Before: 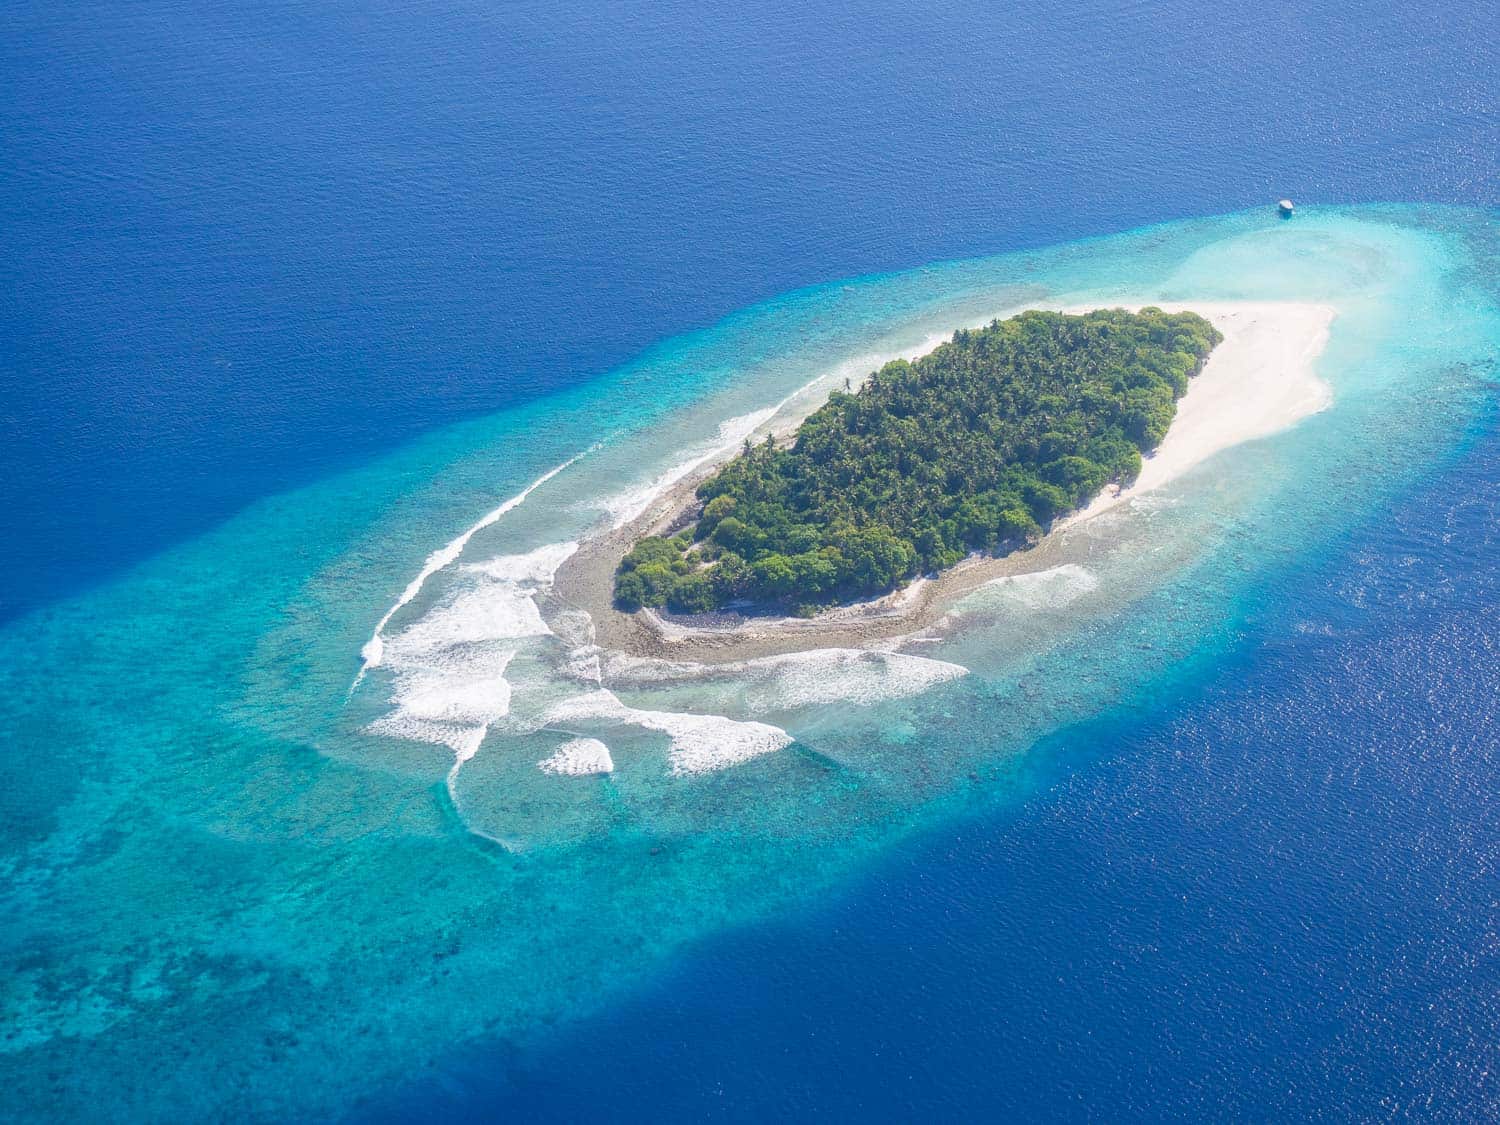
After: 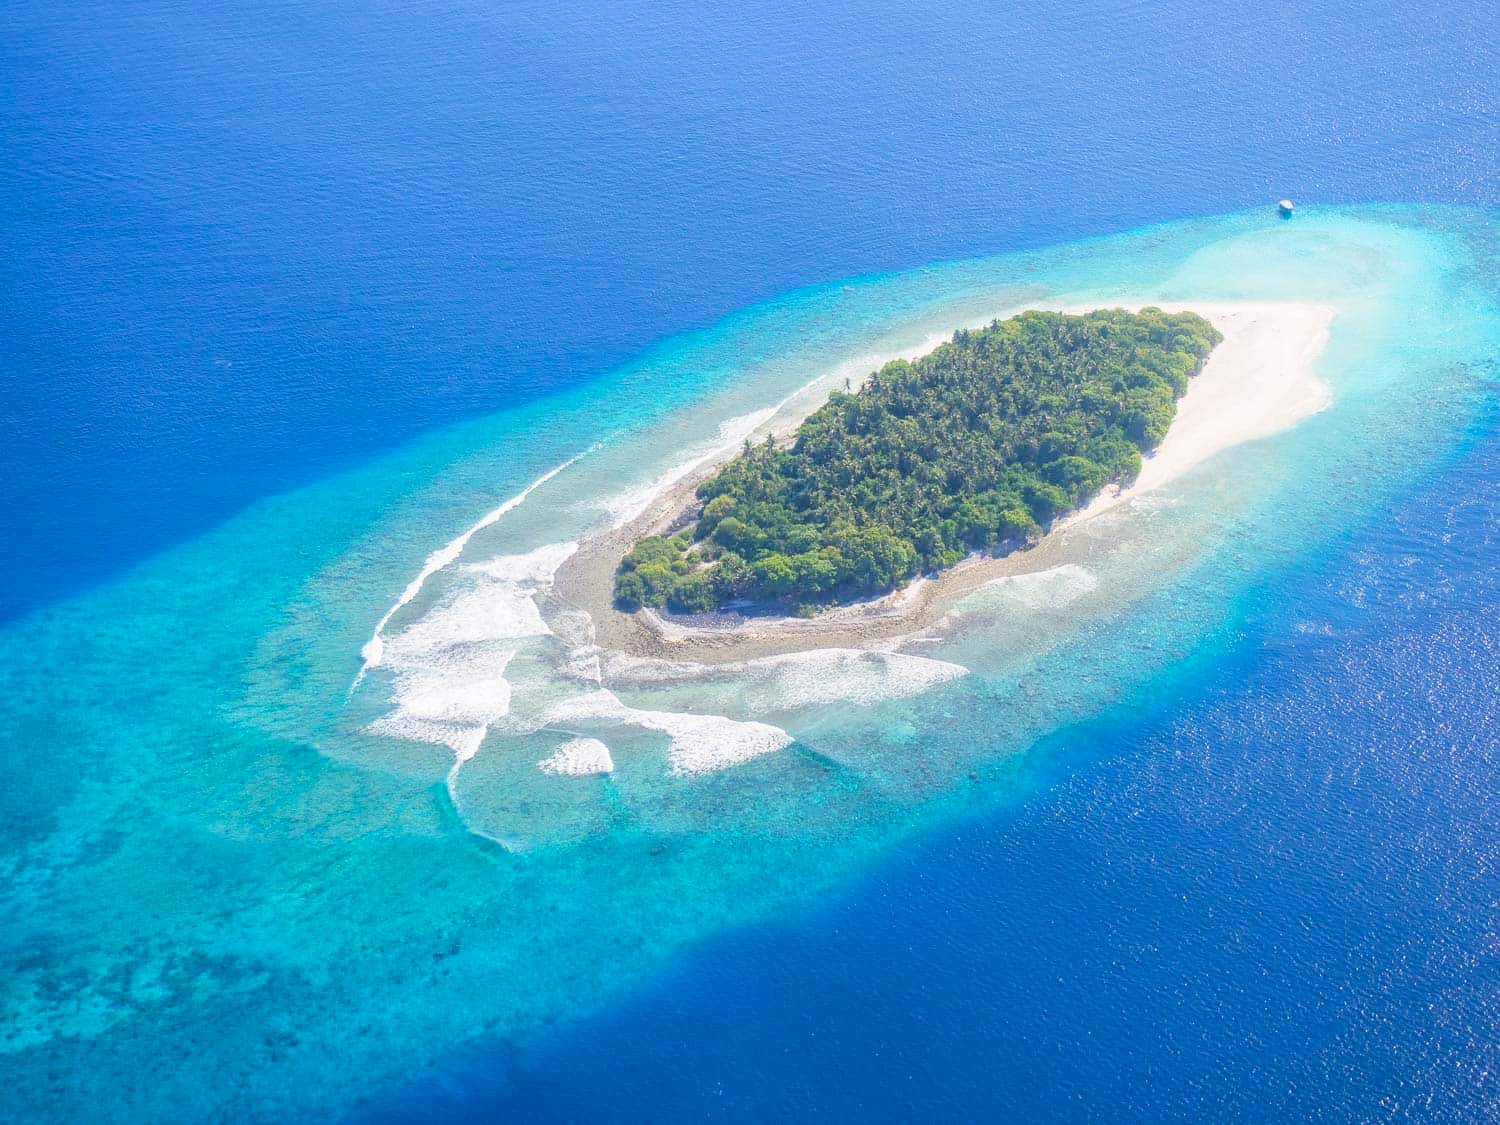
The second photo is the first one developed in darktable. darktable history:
tone curve: curves: ch0 [(0, 0.01) (0.058, 0.039) (0.159, 0.117) (0.282, 0.327) (0.45, 0.534) (0.676, 0.751) (0.89, 0.919) (1, 1)]; ch1 [(0, 0) (0.094, 0.081) (0.285, 0.299) (0.385, 0.403) (0.447, 0.455) (0.495, 0.496) (0.544, 0.552) (0.589, 0.612) (0.722, 0.728) (1, 1)]; ch2 [(0, 0) (0.257, 0.217) (0.43, 0.421) (0.498, 0.507) (0.531, 0.544) (0.56, 0.579) (0.625, 0.642) (1, 1)], color space Lab, linked channels, preserve colors none
